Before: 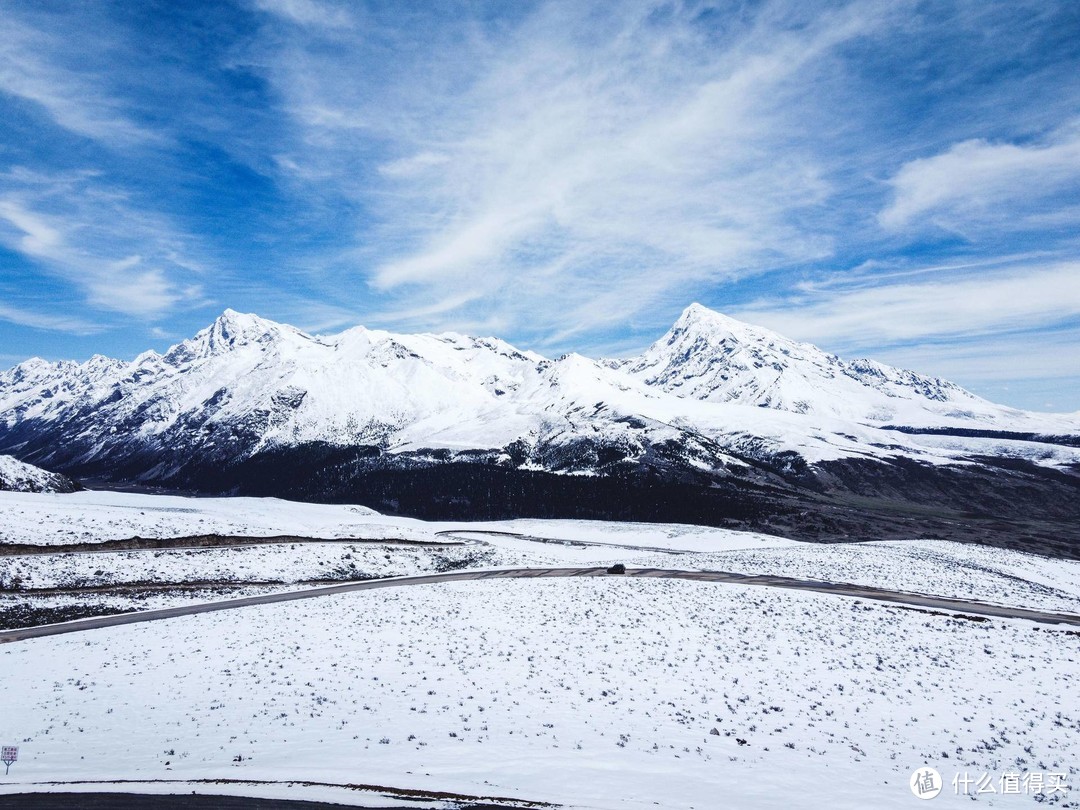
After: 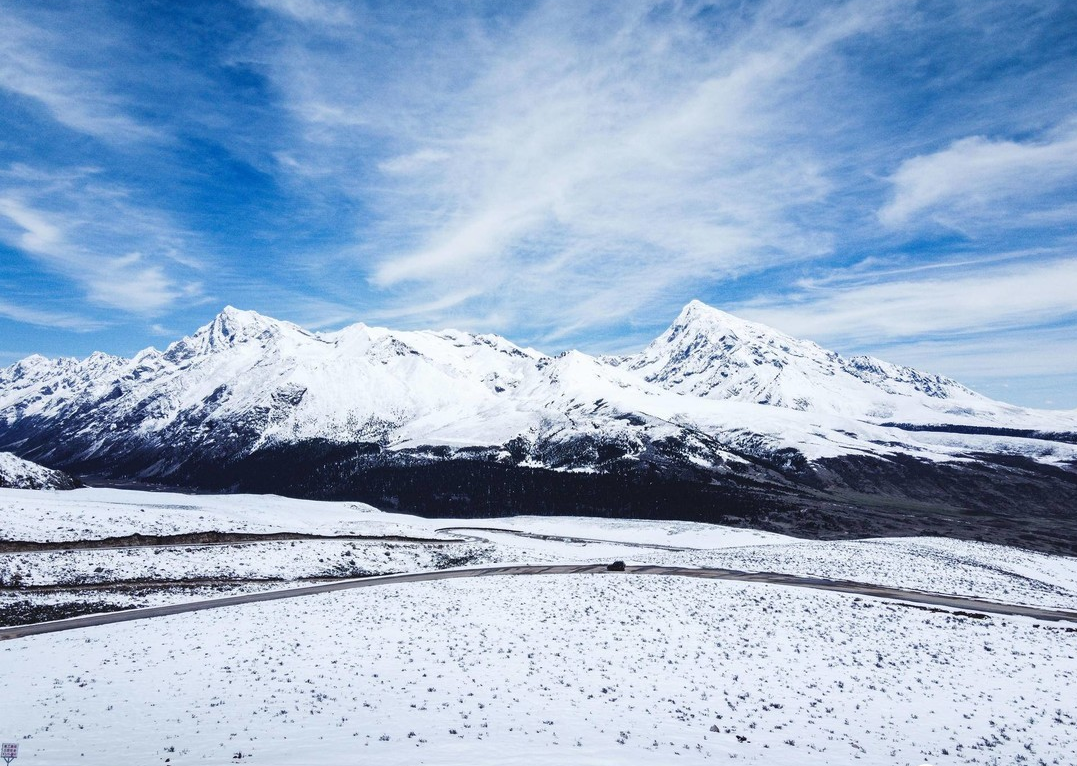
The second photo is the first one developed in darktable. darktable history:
crop: top 0.375%, right 0.26%, bottom 5%
